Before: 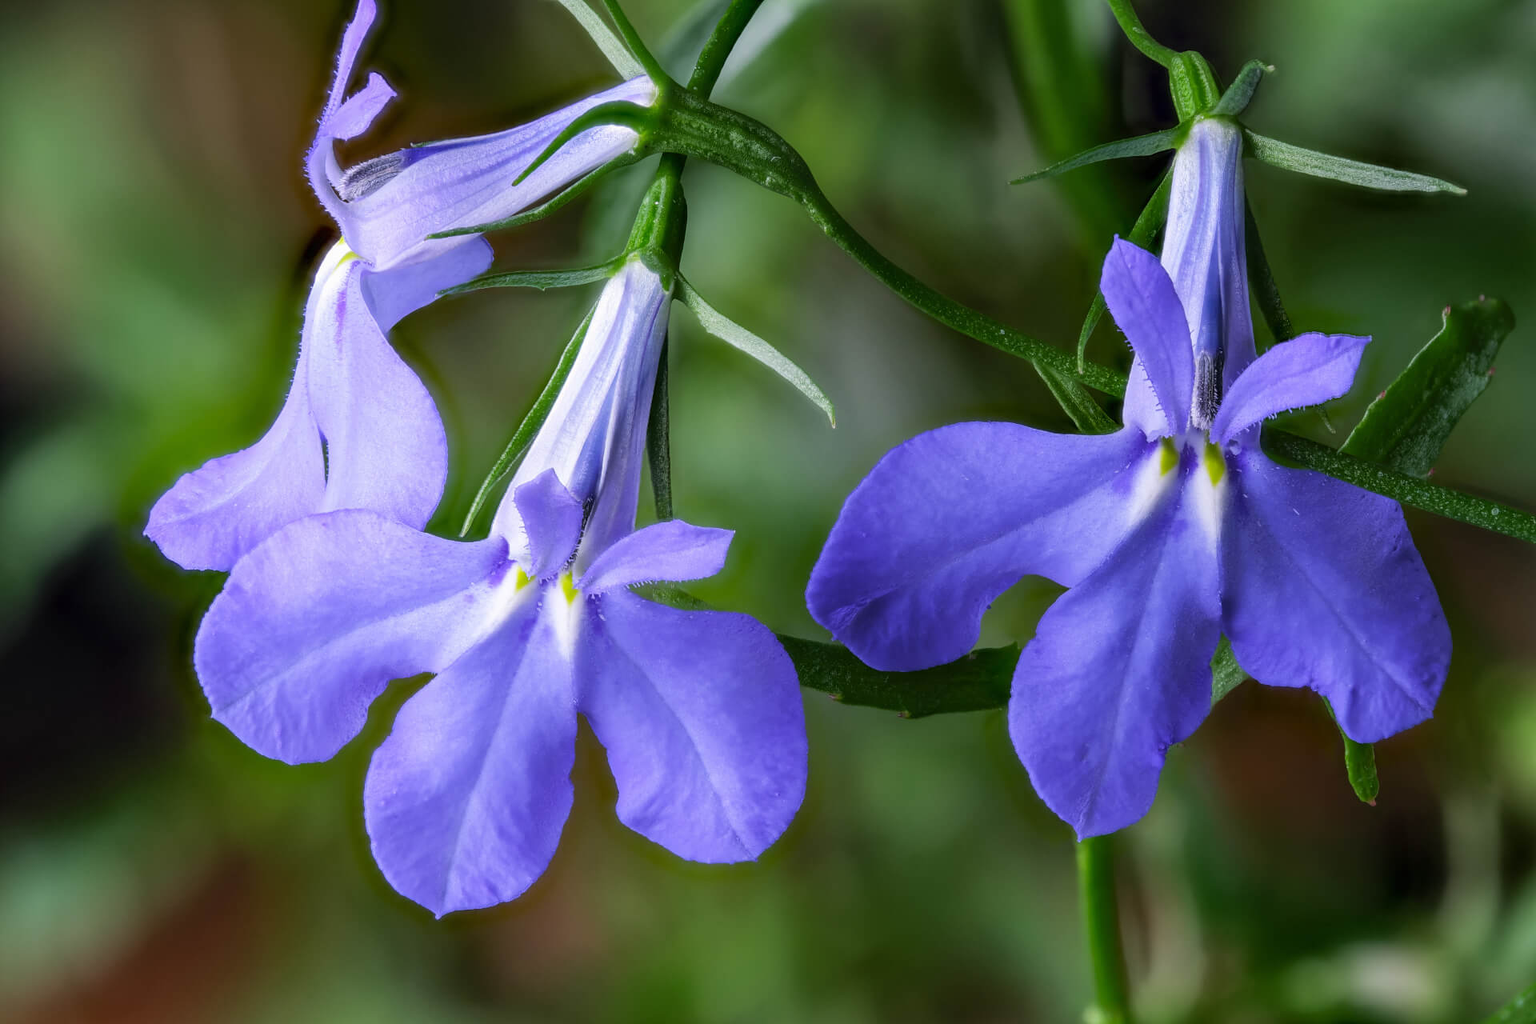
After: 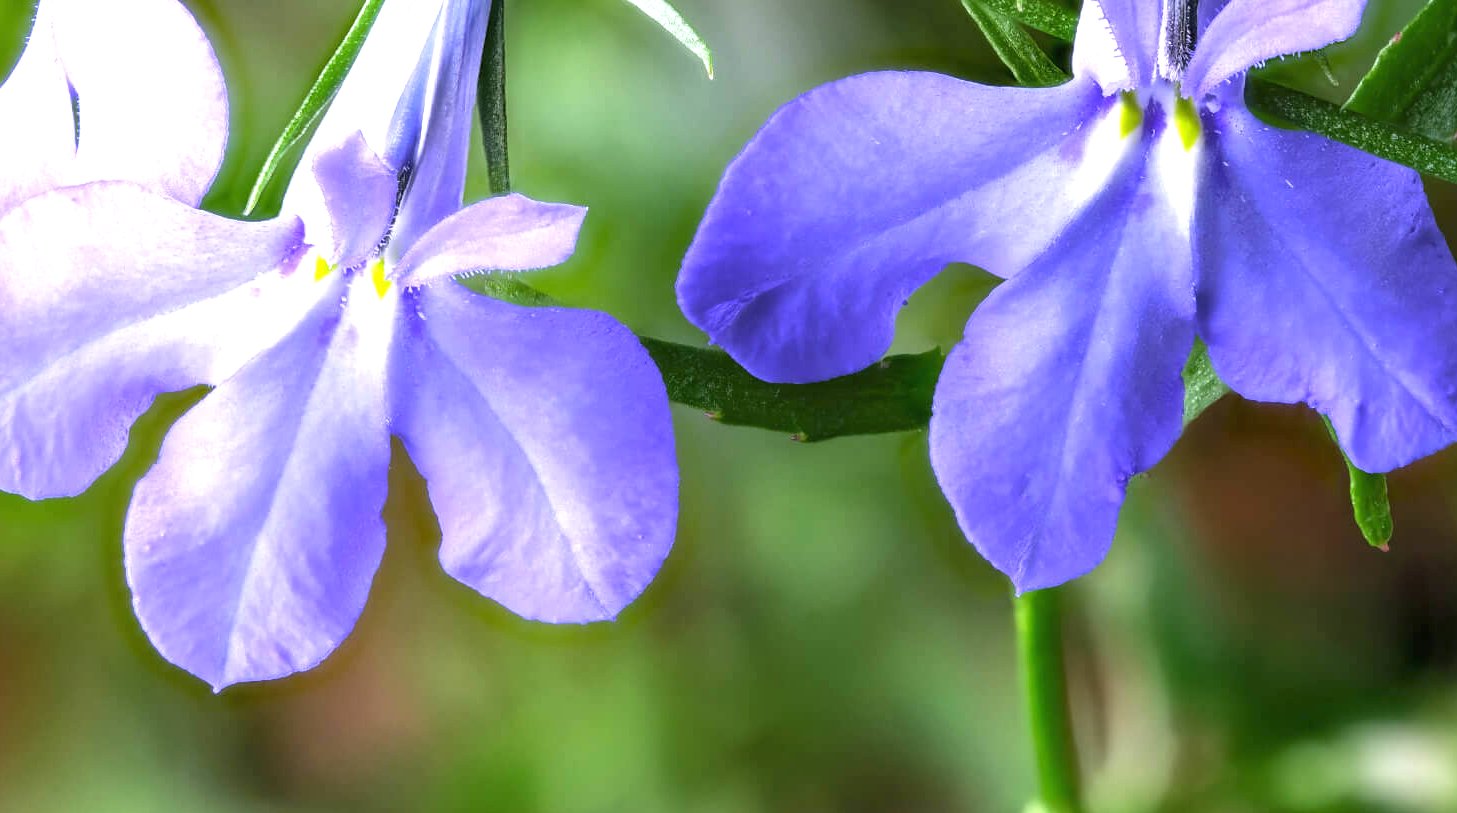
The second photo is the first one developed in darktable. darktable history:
exposure: black level correction 0, exposure 1.199 EV, compensate highlight preservation false
crop and rotate: left 17.29%, top 35.674%, right 6.78%, bottom 0.809%
